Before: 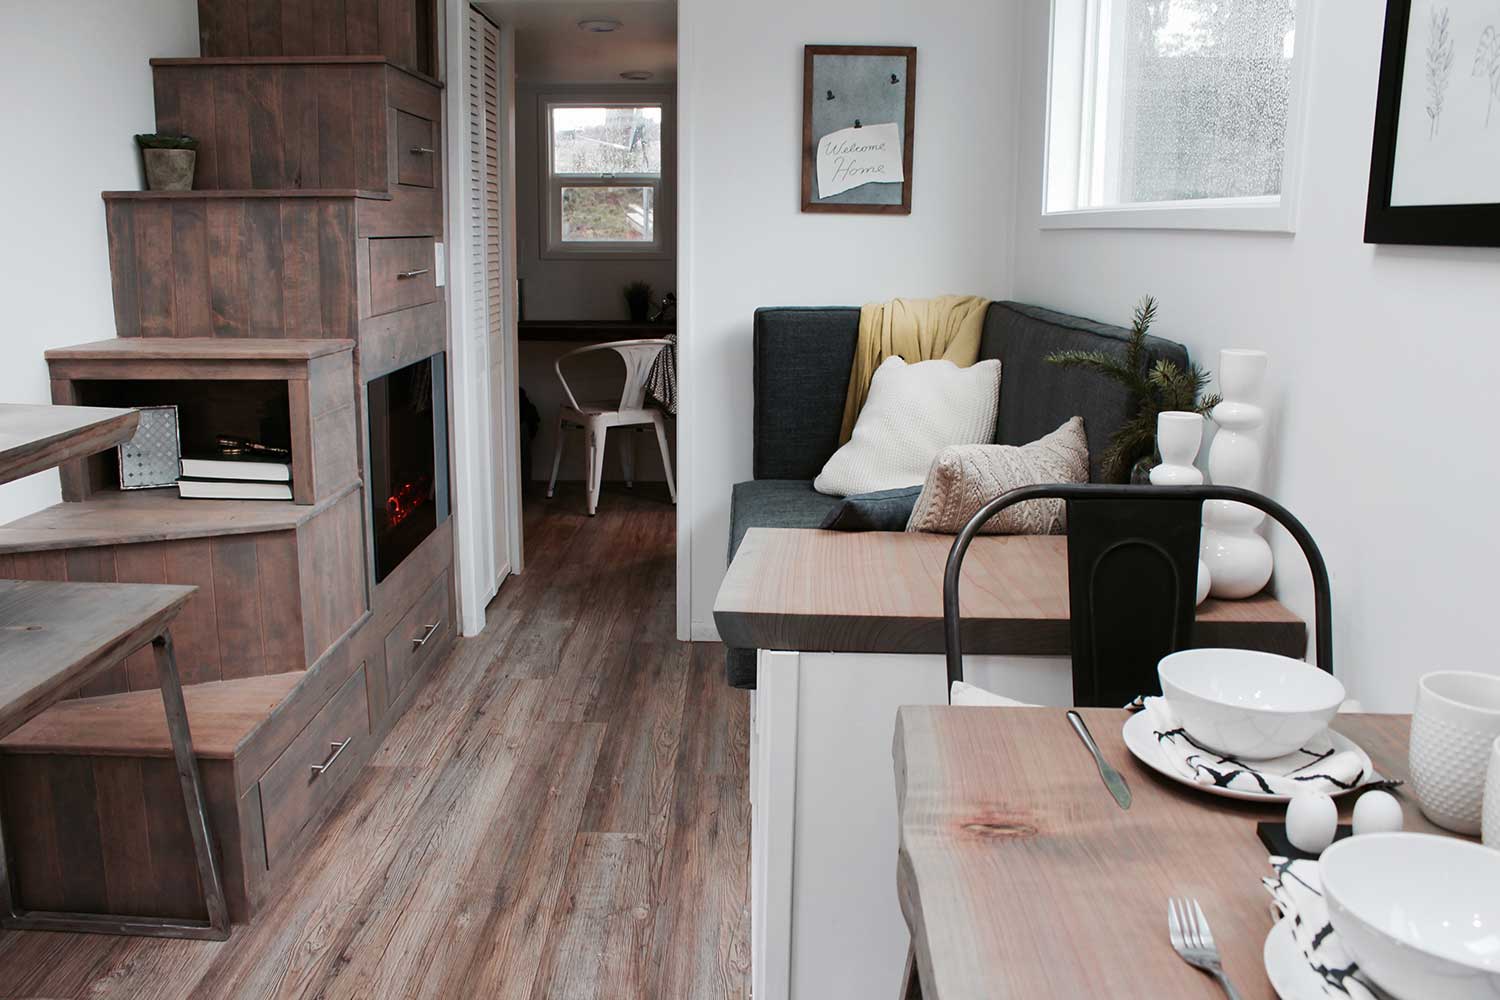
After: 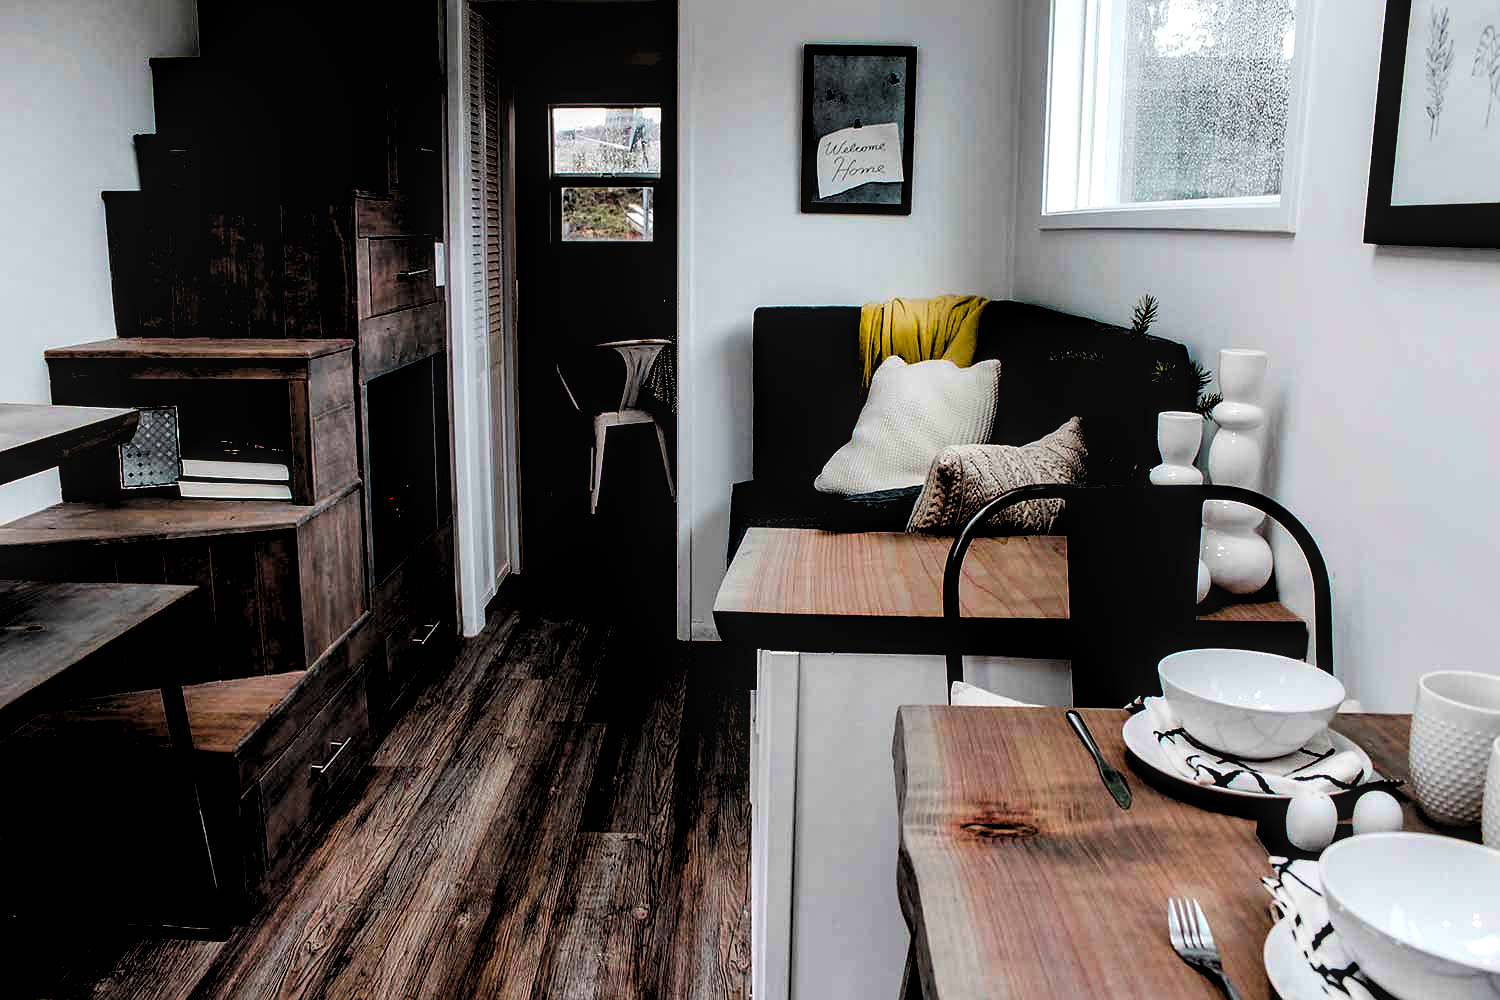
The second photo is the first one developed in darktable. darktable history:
color balance rgb: linear chroma grading › global chroma 40.15%, perceptual saturation grading › global saturation 60.58%, perceptual saturation grading › highlights 20.44%, perceptual saturation grading › shadows -50.36%, perceptual brilliance grading › highlights 2.19%, perceptual brilliance grading › mid-tones -50.36%, perceptual brilliance grading › shadows -50.36%
rgb levels: levels [[0.034, 0.472, 0.904], [0, 0.5, 1], [0, 0.5, 1]]
sharpen: radius 1
local contrast: detail 130%
white balance: emerald 1
